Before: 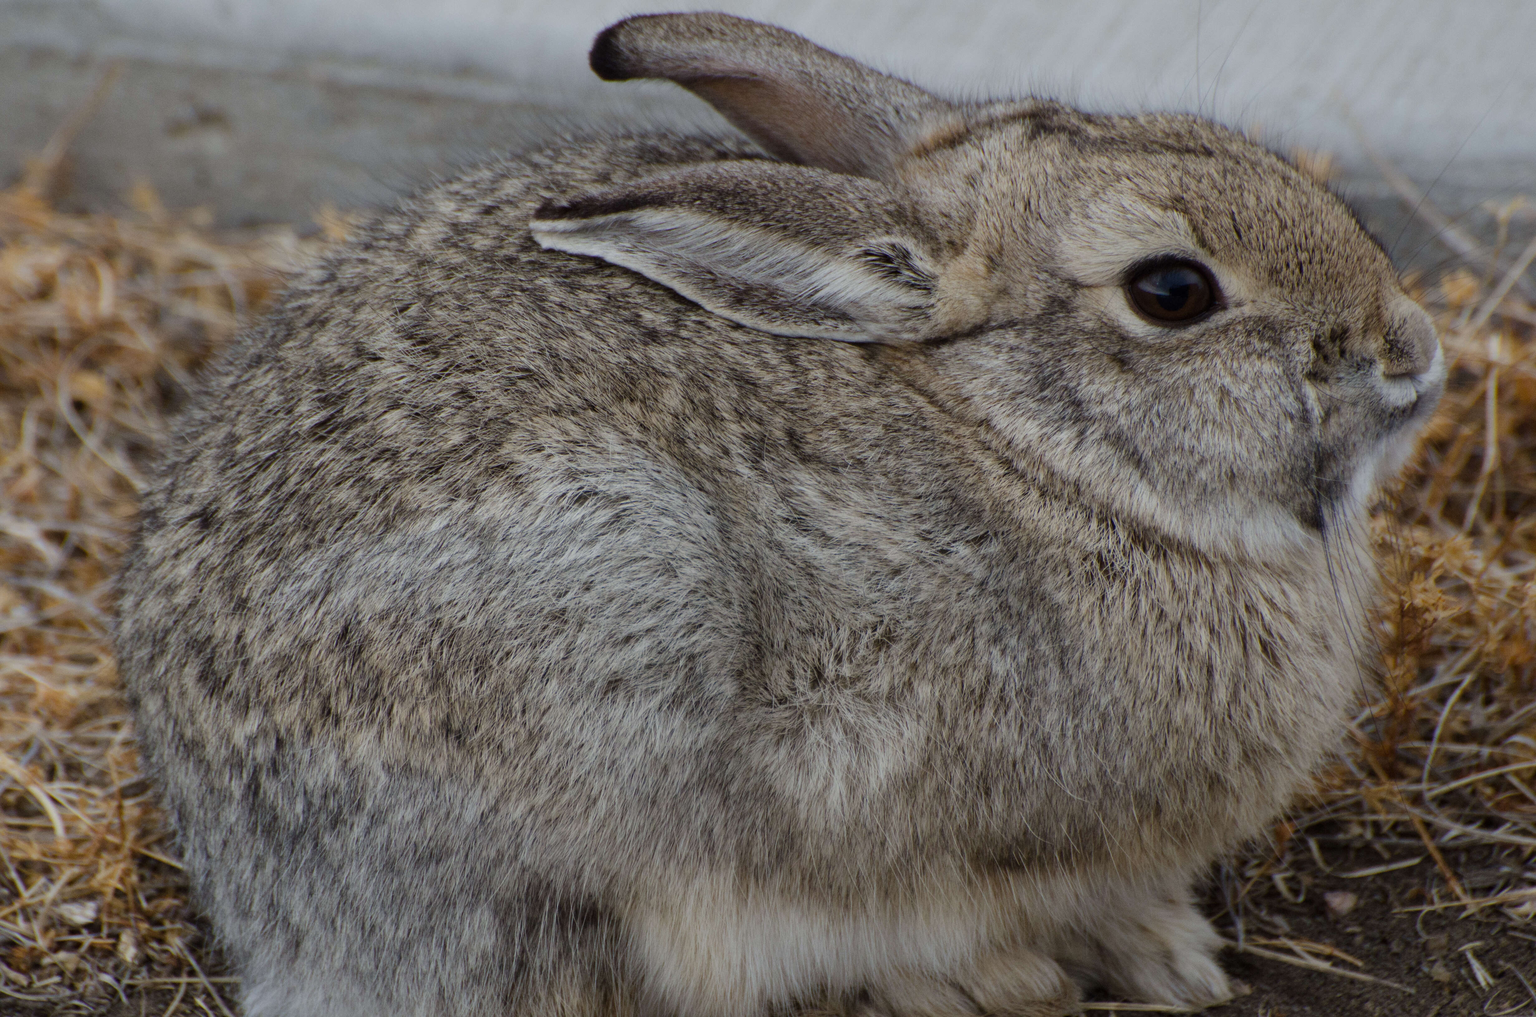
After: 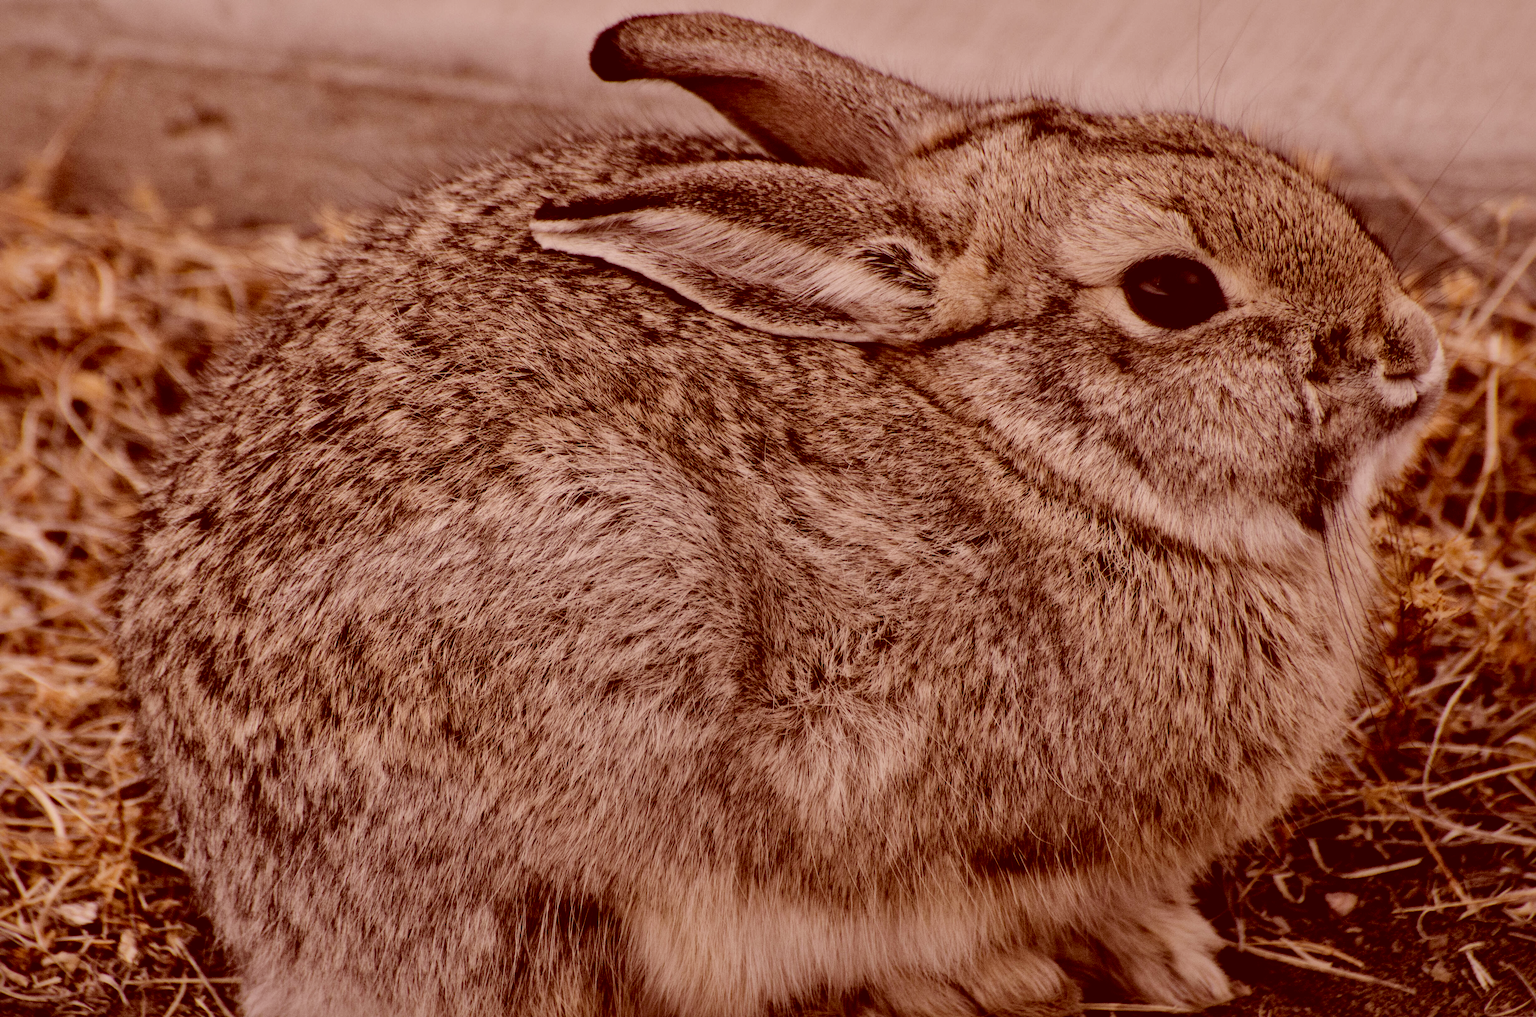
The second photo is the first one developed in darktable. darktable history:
local contrast: mode bilateral grid, contrast 99, coarseness 100, detail 165%, midtone range 0.2
filmic rgb: black relative exposure -7.25 EV, white relative exposure 5.08 EV, threshold 3.04 EV, hardness 3.2, enable highlight reconstruction true
color correction: highlights a* 9.06, highlights b* 8.56, shadows a* 39.9, shadows b* 39.21, saturation 0.825
